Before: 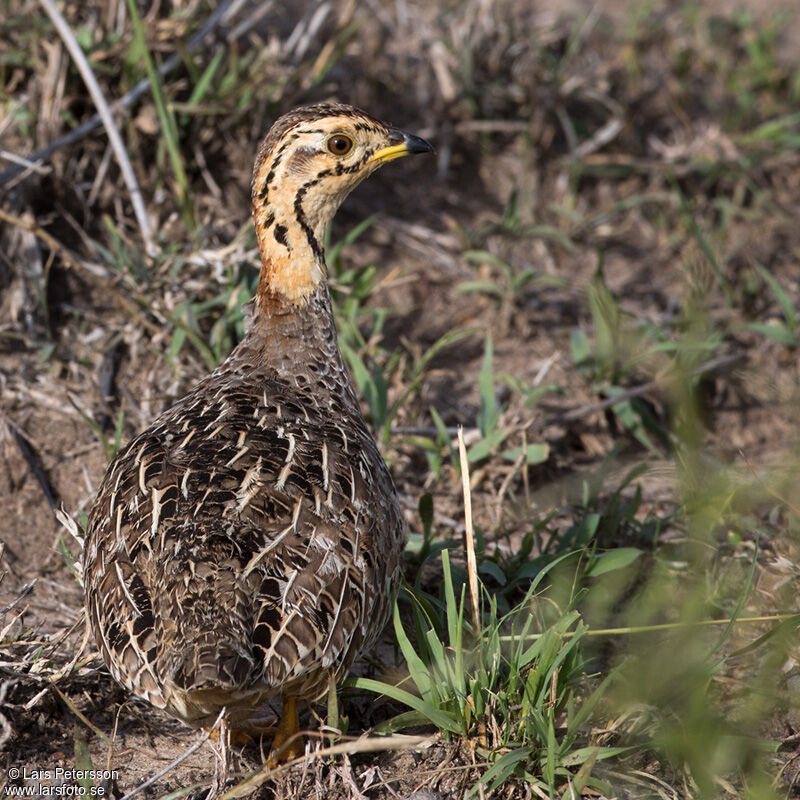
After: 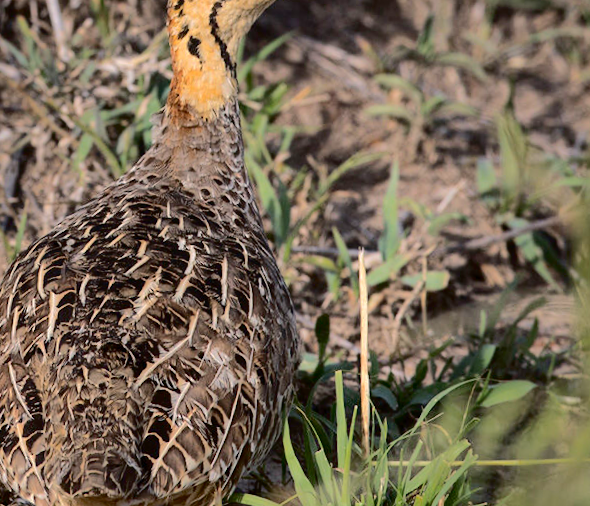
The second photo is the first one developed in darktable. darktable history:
color balance rgb: highlights gain › chroma 1.57%, highlights gain › hue 55.41°, perceptual saturation grading › global saturation 15.009%
tone curve: curves: ch0 [(0, 0) (0.003, 0.001) (0.011, 0.006) (0.025, 0.012) (0.044, 0.018) (0.069, 0.025) (0.1, 0.045) (0.136, 0.074) (0.177, 0.124) (0.224, 0.196) (0.277, 0.289) (0.335, 0.396) (0.399, 0.495) (0.468, 0.585) (0.543, 0.663) (0.623, 0.728) (0.709, 0.808) (0.801, 0.87) (0.898, 0.932) (1, 1)], color space Lab, independent channels, preserve colors none
crop and rotate: angle -3.47°, left 9.918%, top 21.041%, right 11.907%, bottom 11.986%
shadows and highlights: highlights -60.08, highlights color adjustment 49.09%
